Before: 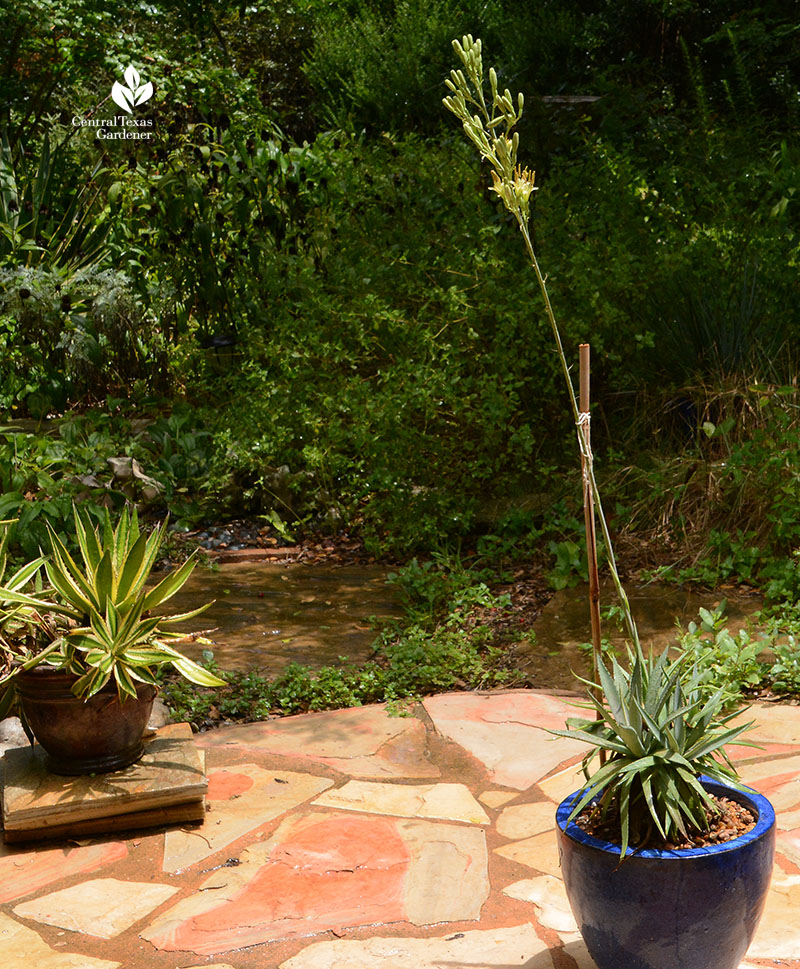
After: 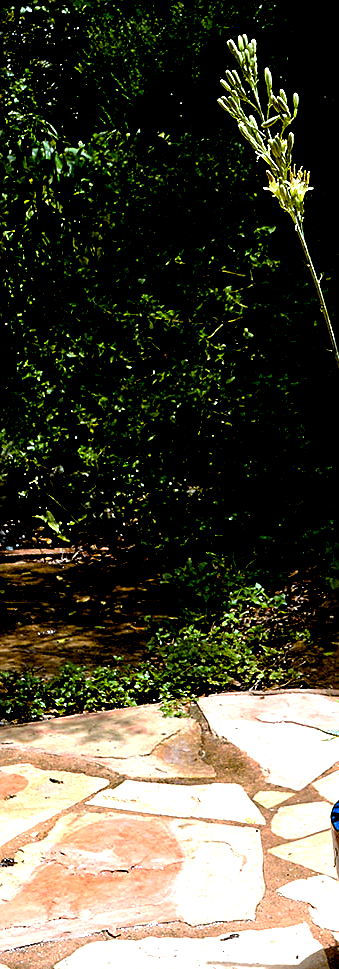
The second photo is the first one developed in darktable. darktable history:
crop: left 28.235%, right 29.369%
color correction: highlights a* -9.76, highlights b* -21.32
sharpen: amount 0.485
exposure: black level correction 0.058, compensate exposure bias true, compensate highlight preservation false
levels: levels [0.044, 0.475, 0.791]
